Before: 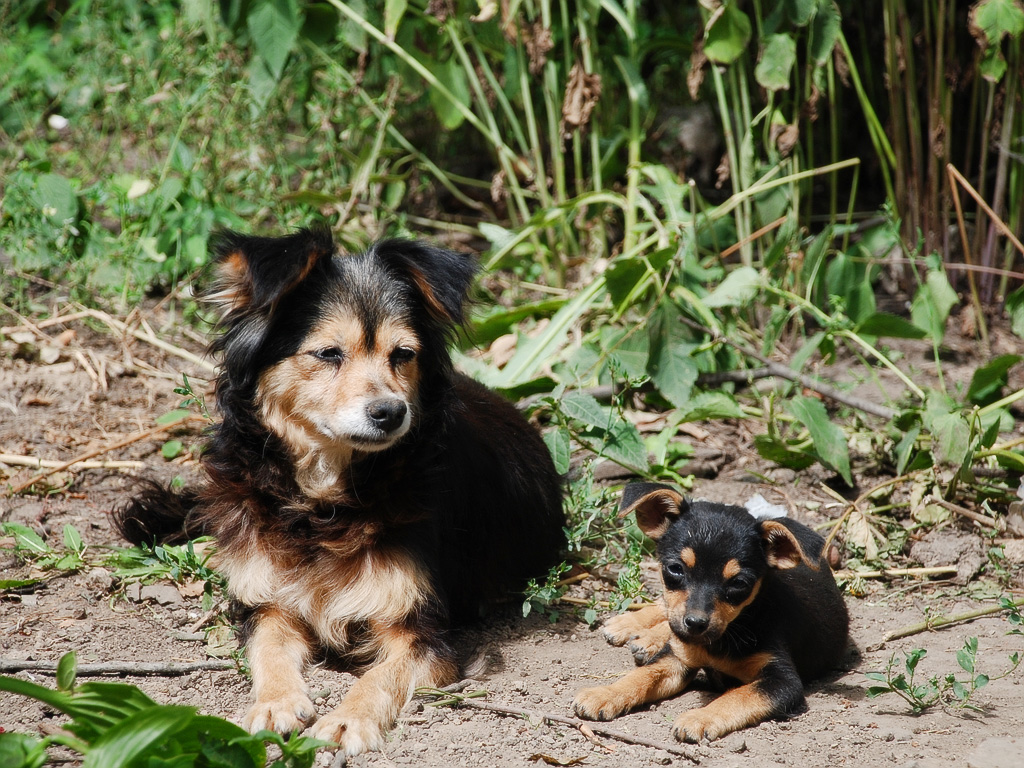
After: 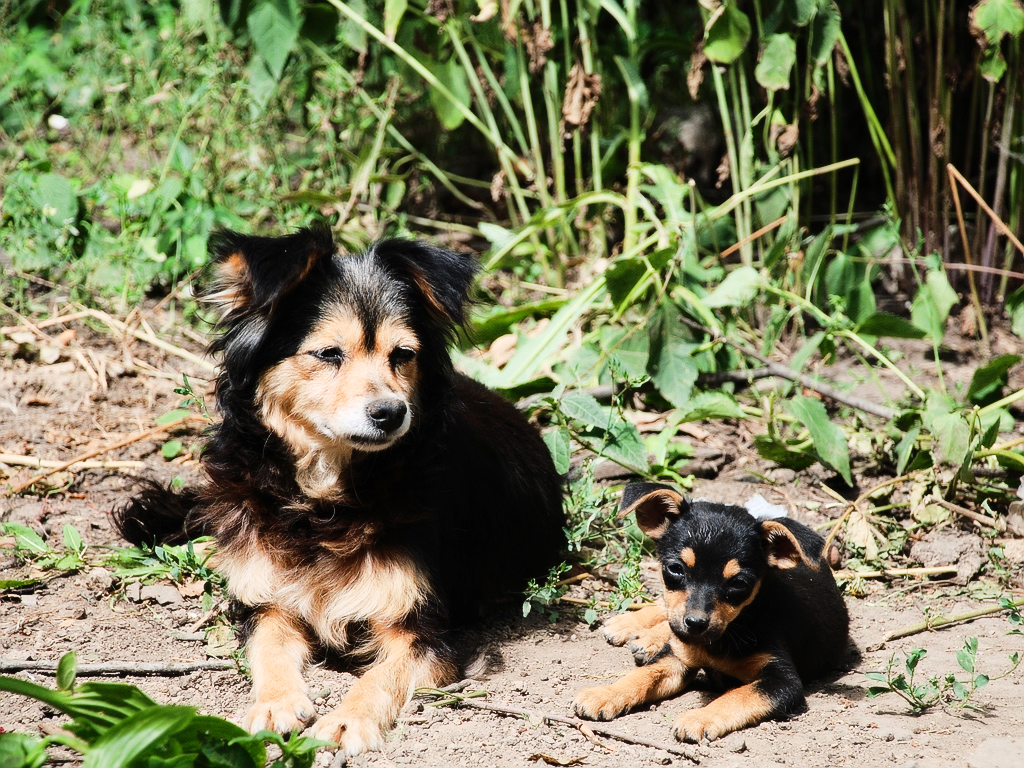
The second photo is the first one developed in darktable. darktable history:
base curve: curves: ch0 [(0, 0) (0.036, 0.025) (0.121, 0.166) (0.206, 0.329) (0.605, 0.79) (1, 1)], exposure shift 0.01
